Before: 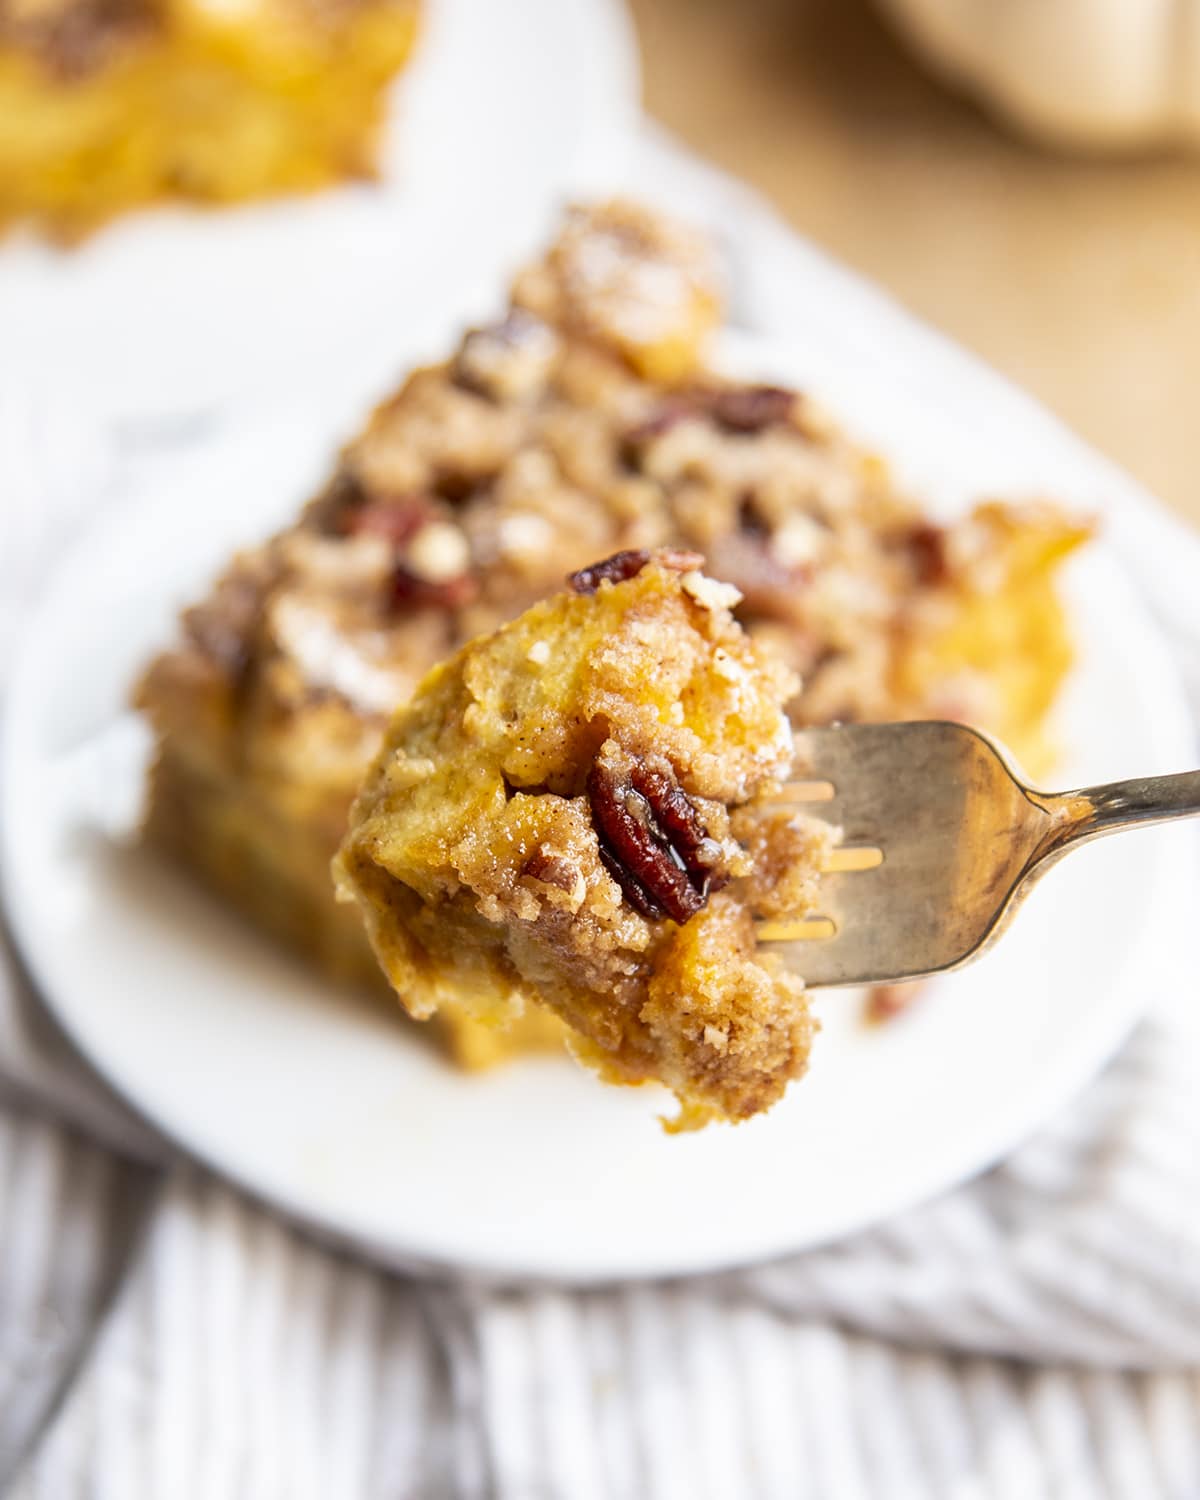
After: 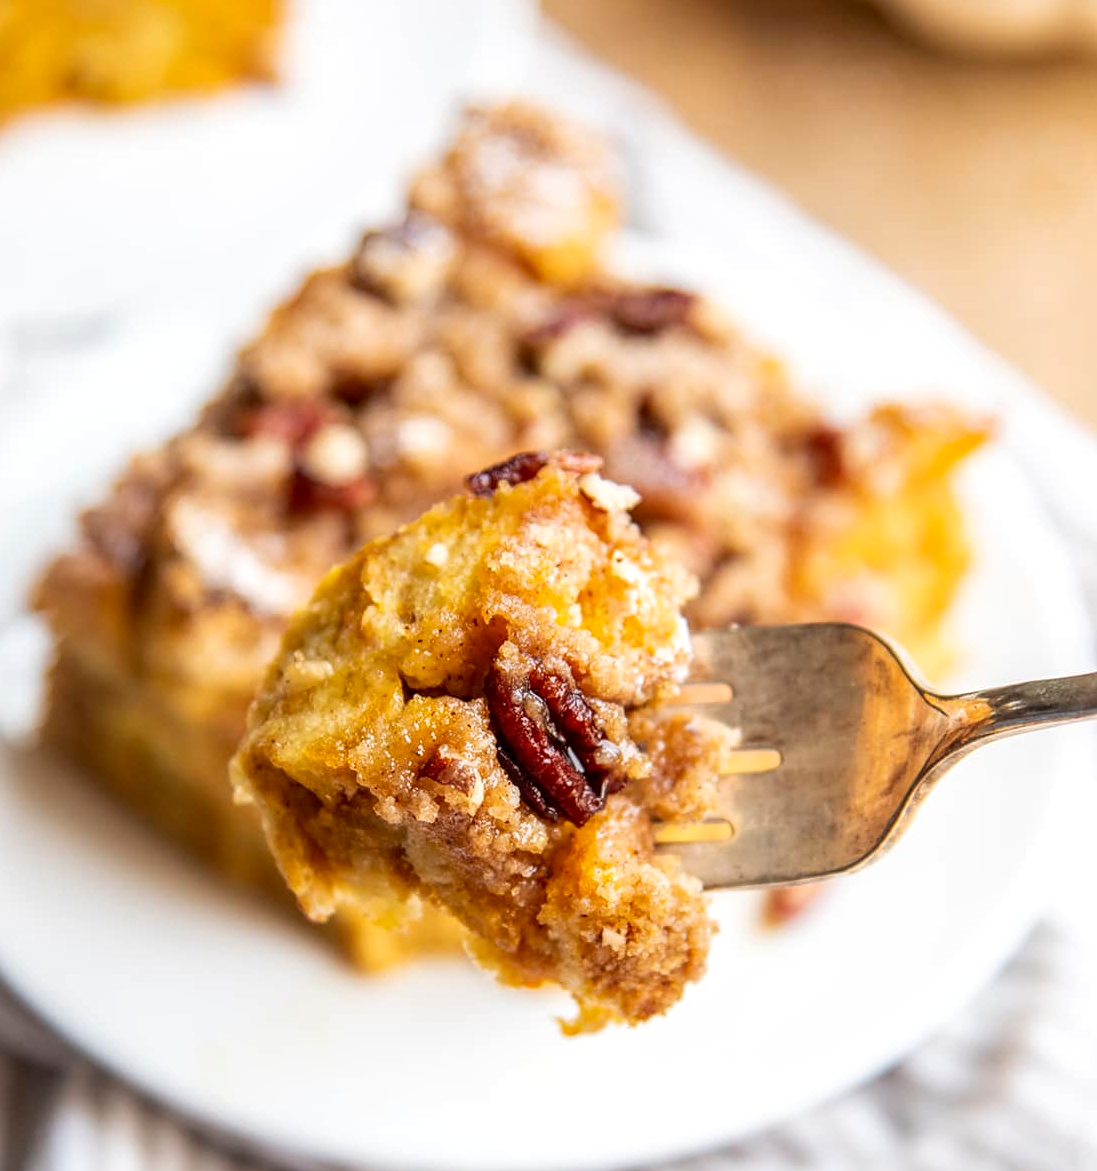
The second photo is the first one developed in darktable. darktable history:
crop: left 8.552%, top 6.545%, bottom 15.385%
local contrast: on, module defaults
